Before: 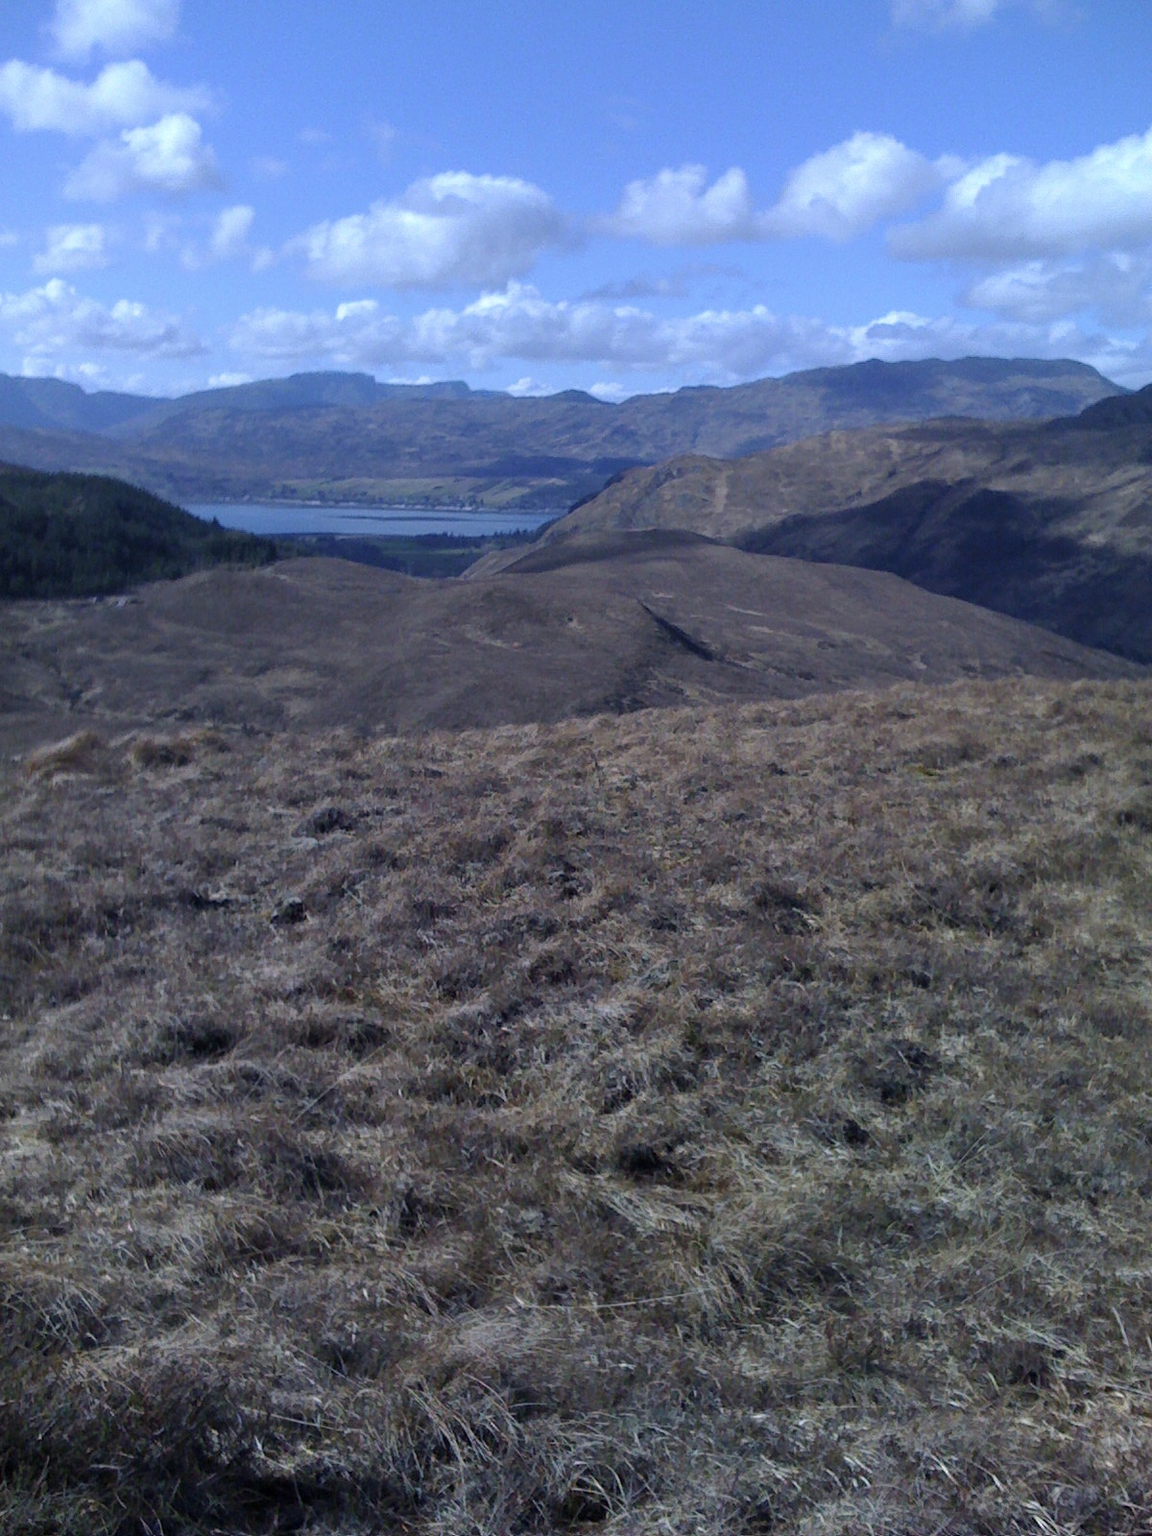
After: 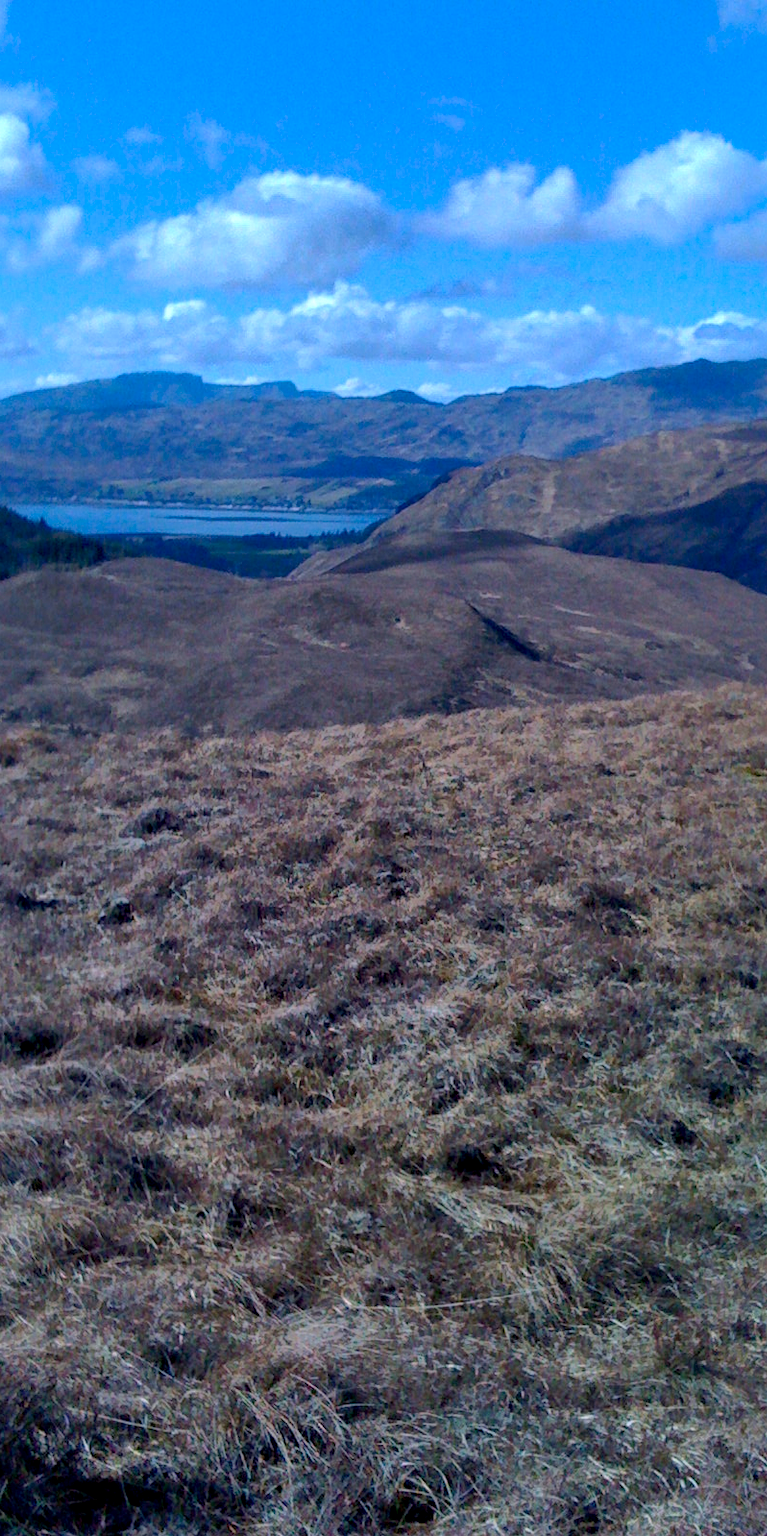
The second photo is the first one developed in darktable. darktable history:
contrast brightness saturation: contrast 0.09, saturation 0.28
crop and rotate: left 15.055%, right 18.278%
local contrast: shadows 94%
shadows and highlights: on, module defaults
